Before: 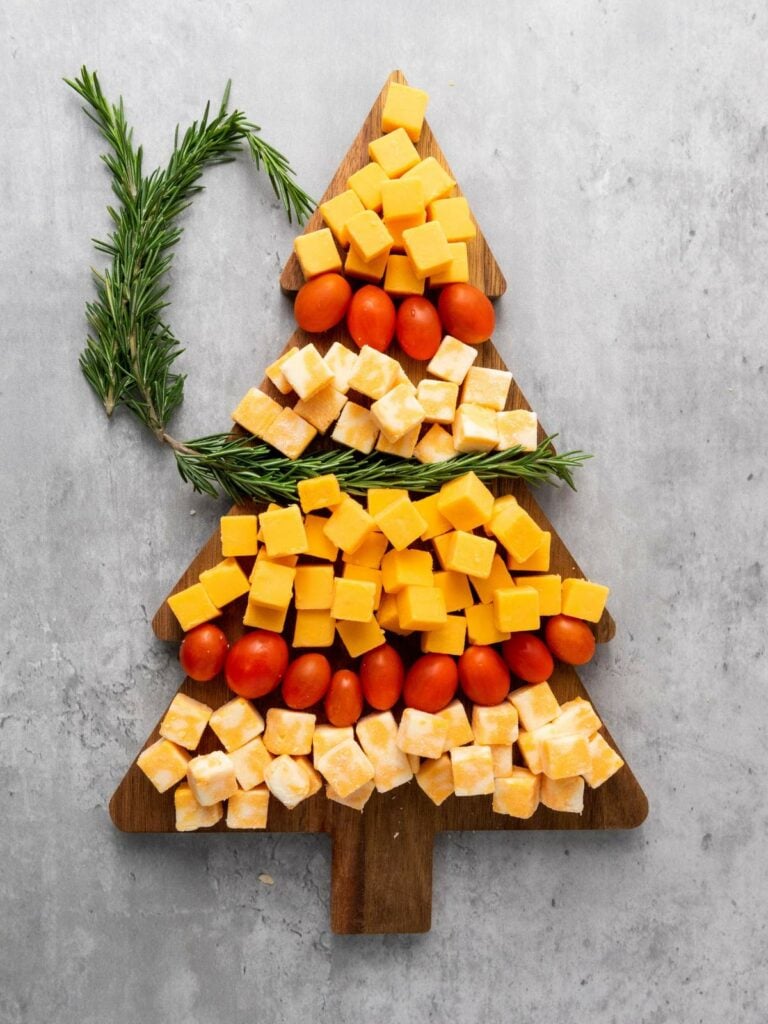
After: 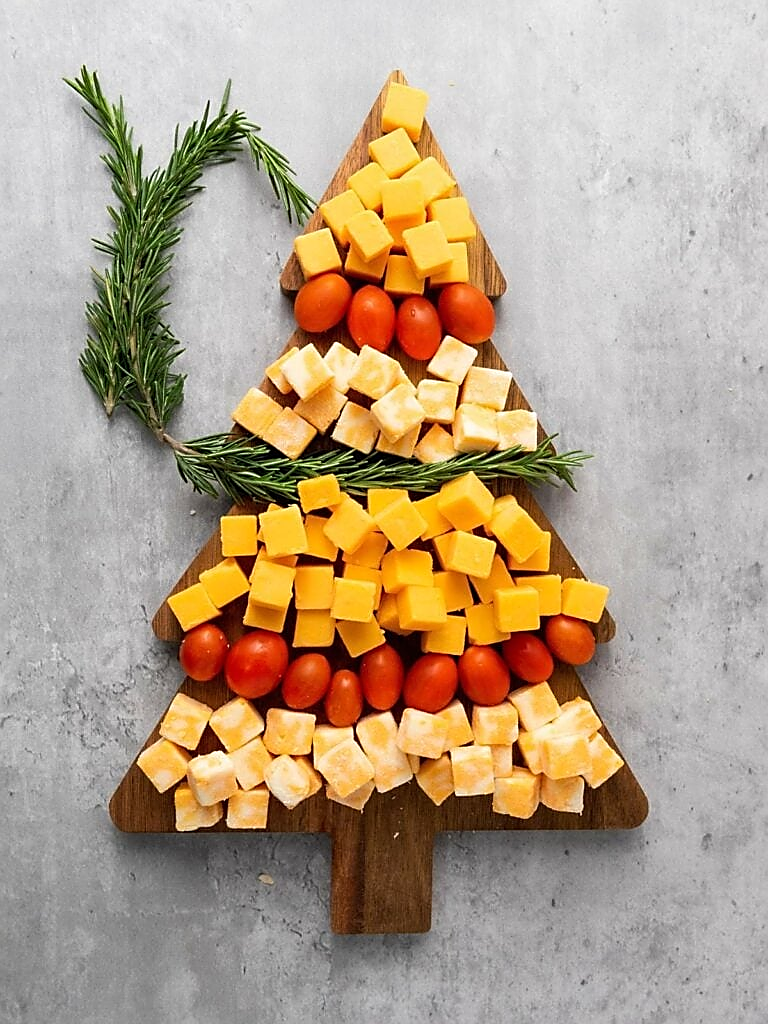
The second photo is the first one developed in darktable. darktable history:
sharpen: radius 1.4, amount 1.25, threshold 0.7
tone equalizer: on, module defaults
